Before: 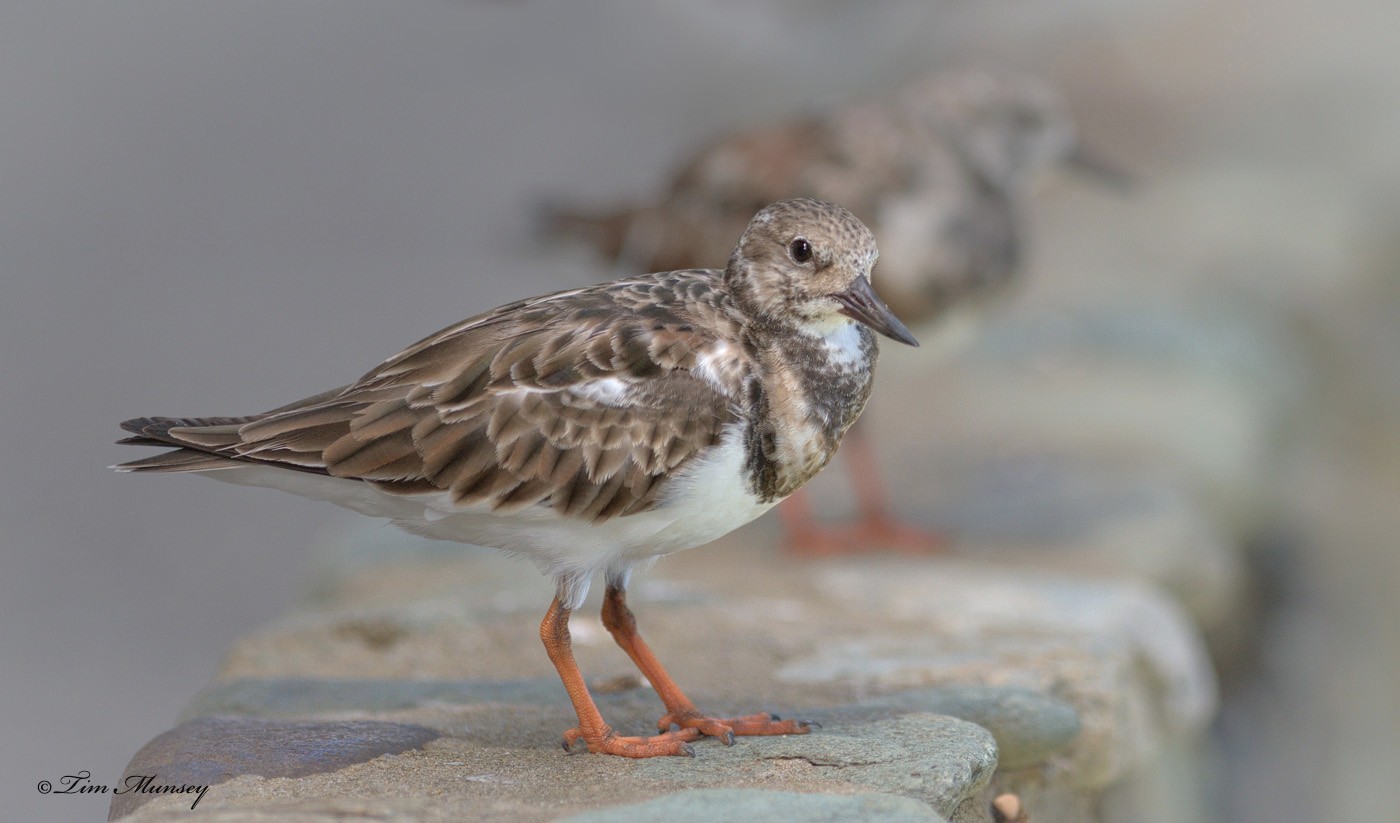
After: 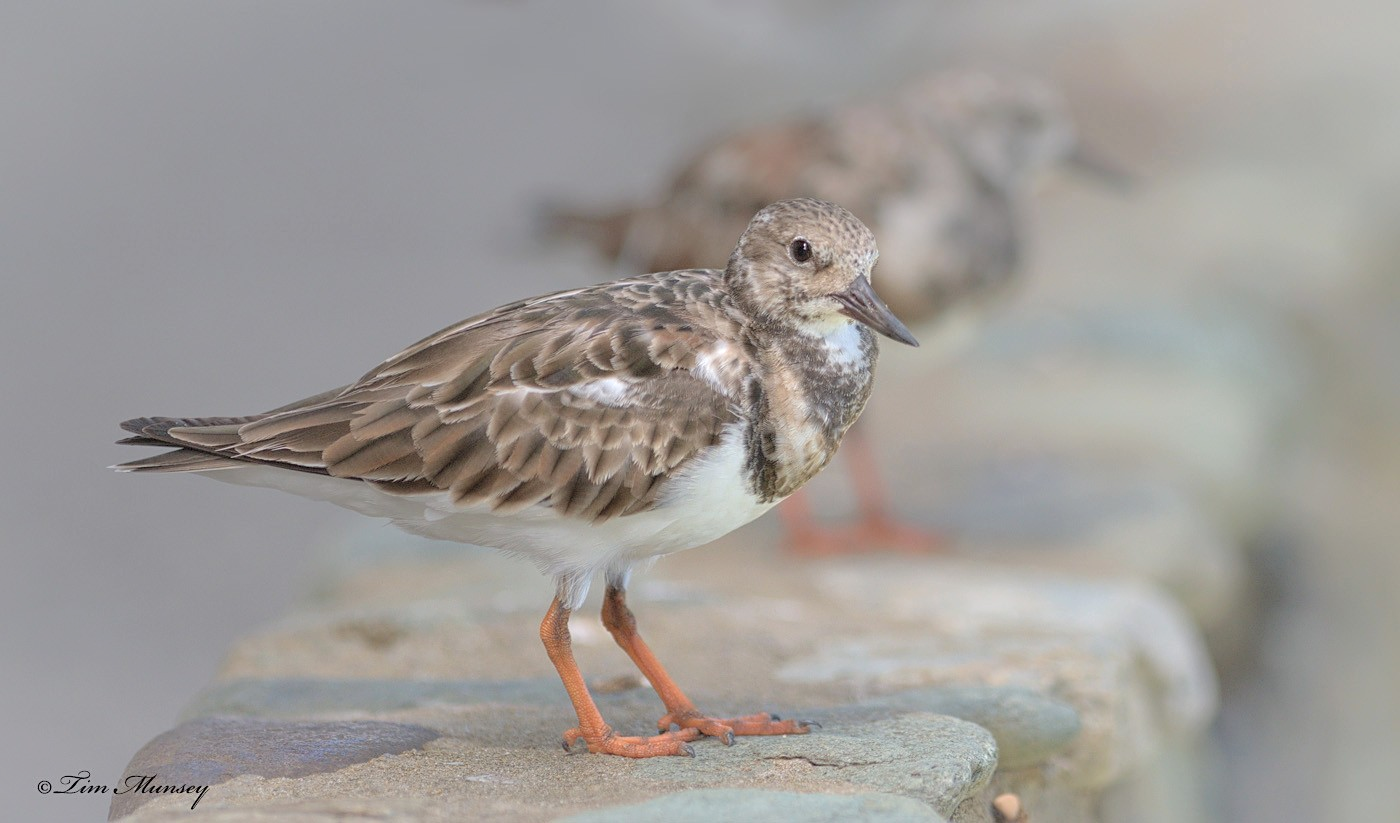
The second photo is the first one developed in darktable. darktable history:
sharpen: amount 0.207
contrast brightness saturation: brightness 0.153
